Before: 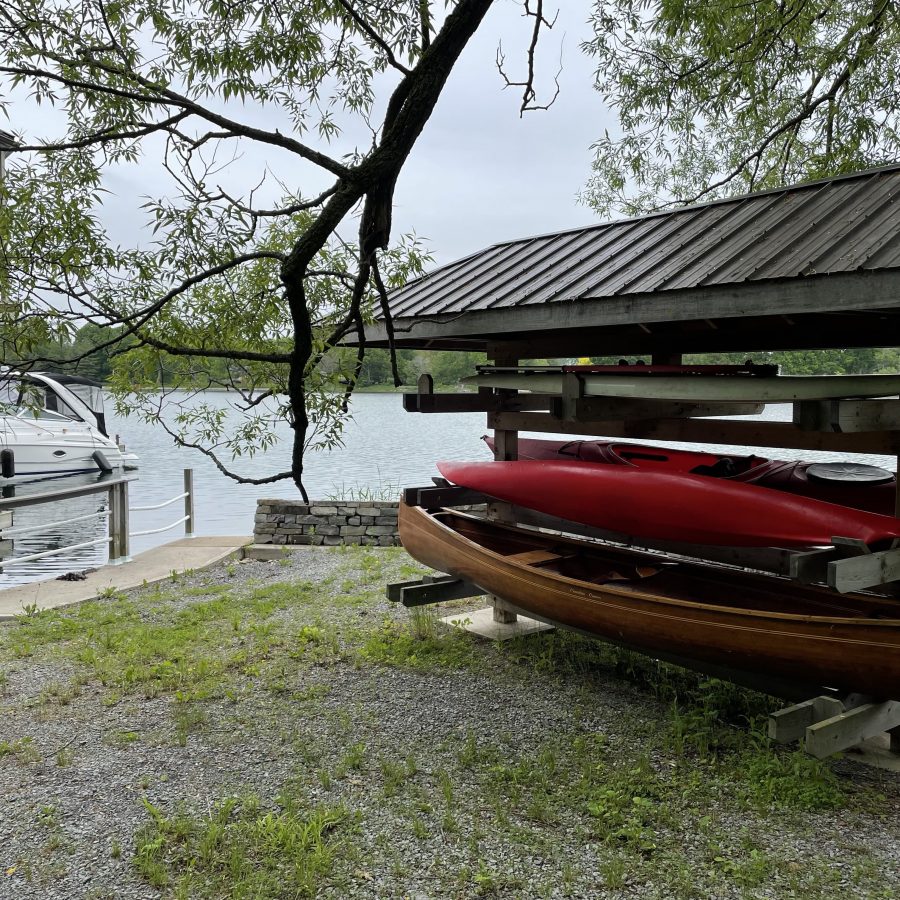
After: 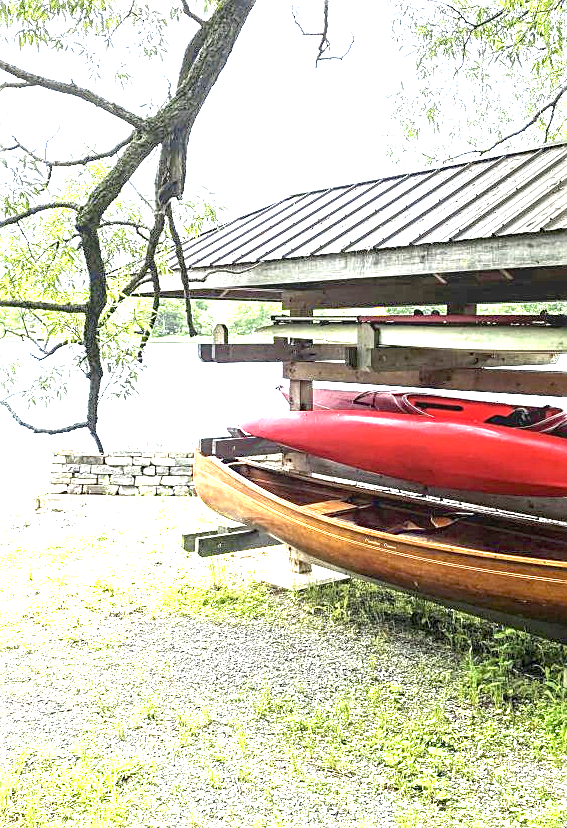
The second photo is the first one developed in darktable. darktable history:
local contrast: on, module defaults
crop and rotate: left 22.836%, top 5.62%, right 14.123%, bottom 2.335%
color zones: curves: ch0 [(0, 0.485) (0.178, 0.476) (0.261, 0.623) (0.411, 0.403) (0.708, 0.603) (0.934, 0.412)]; ch1 [(0.003, 0.485) (0.149, 0.496) (0.229, 0.584) (0.326, 0.551) (0.484, 0.262) (0.757, 0.643)]
sharpen: on, module defaults
exposure: exposure 3.081 EV, compensate highlight preservation false
